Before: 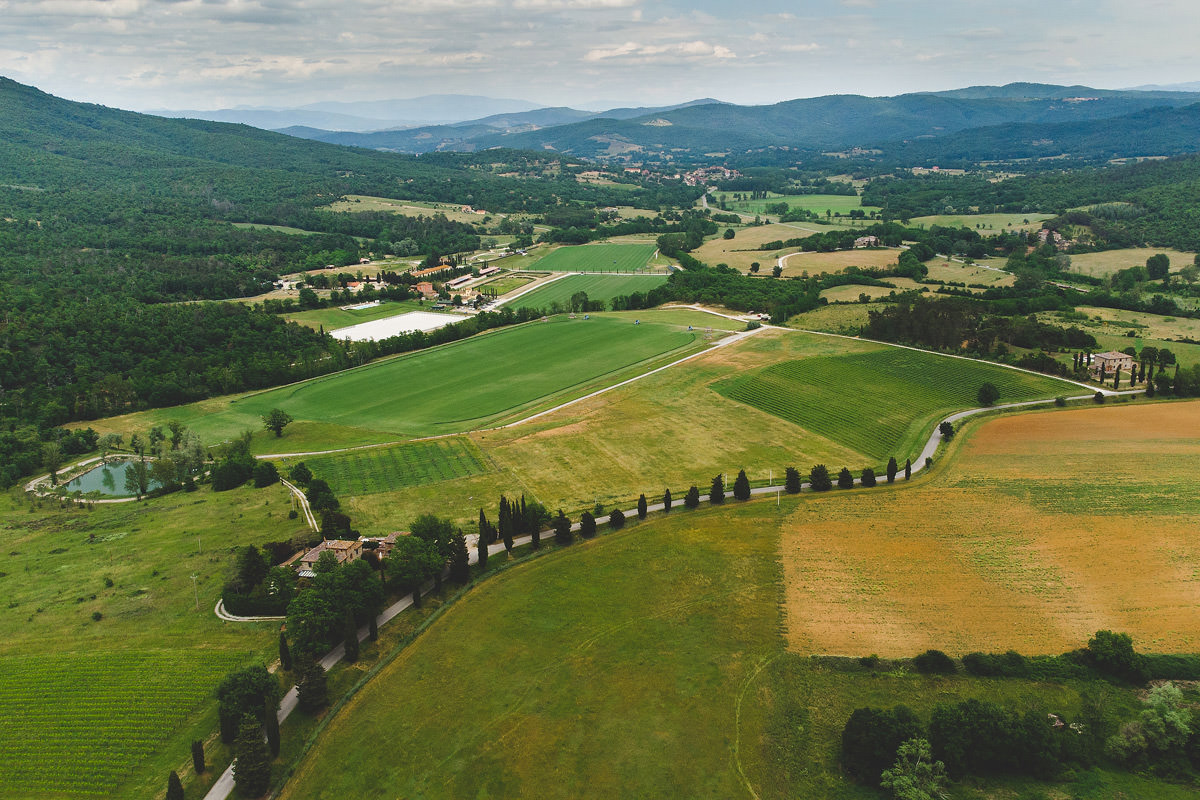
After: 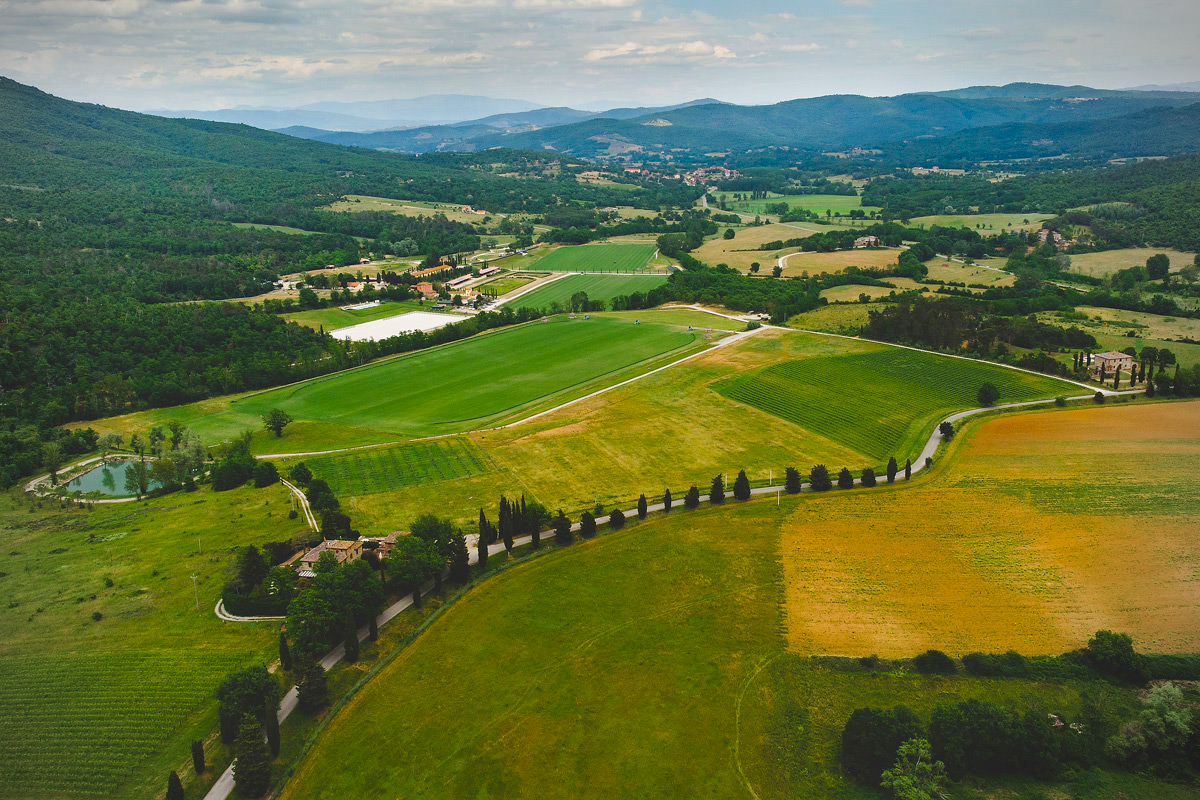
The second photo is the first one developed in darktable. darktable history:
vignetting: unbound false
color balance rgb: perceptual saturation grading › global saturation 19.389%, global vibrance 20%
